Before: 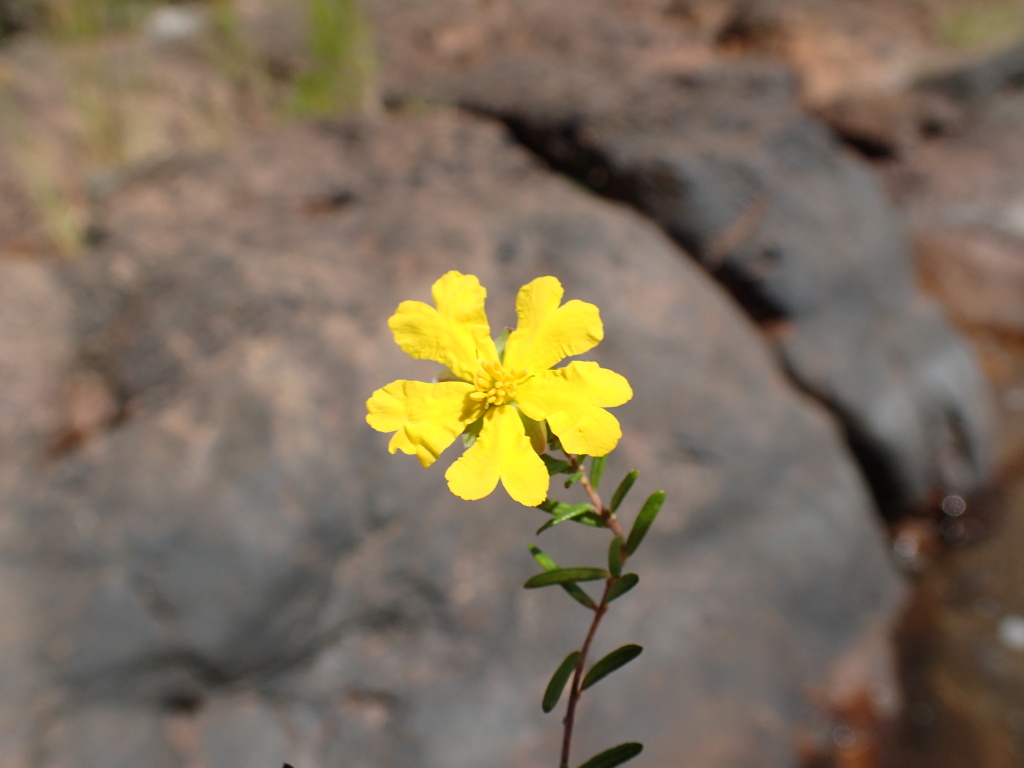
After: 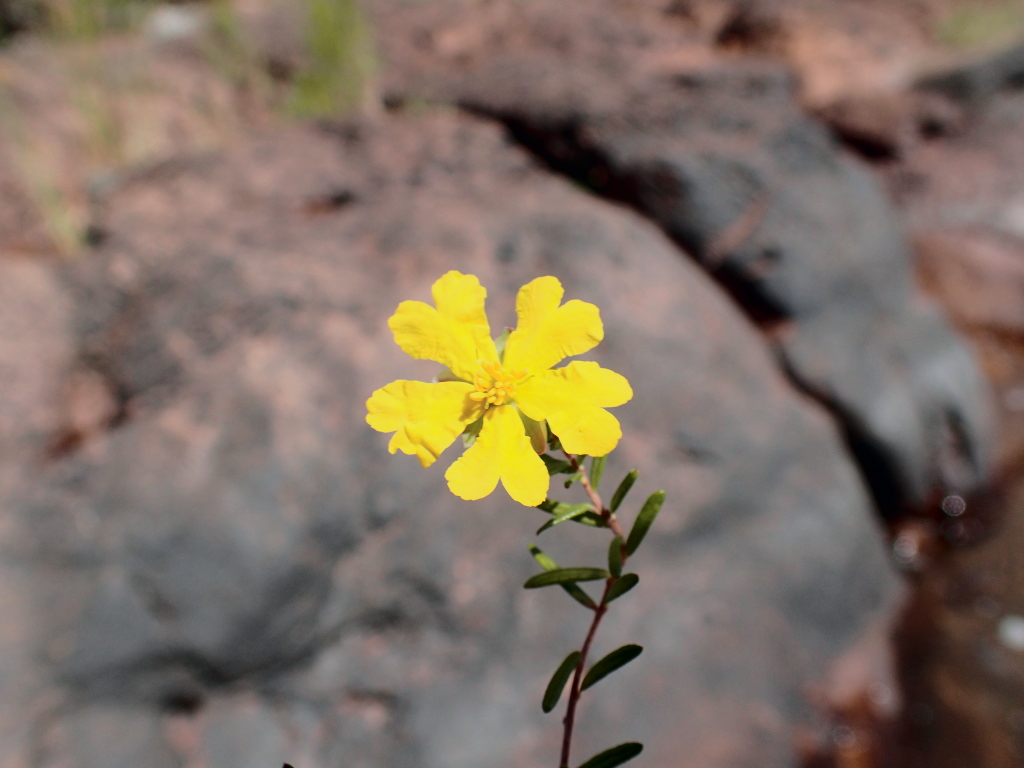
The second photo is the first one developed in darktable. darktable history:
tone curve: curves: ch0 [(0, 0) (0.049, 0.01) (0.154, 0.081) (0.491, 0.519) (0.748, 0.765) (1, 0.919)]; ch1 [(0, 0) (0.172, 0.123) (0.317, 0.272) (0.391, 0.424) (0.499, 0.497) (0.531, 0.541) (0.615, 0.608) (0.741, 0.783) (1, 1)]; ch2 [(0, 0) (0.411, 0.424) (0.483, 0.478) (0.546, 0.532) (0.652, 0.633) (1, 1)], color space Lab, independent channels, preserve colors none
